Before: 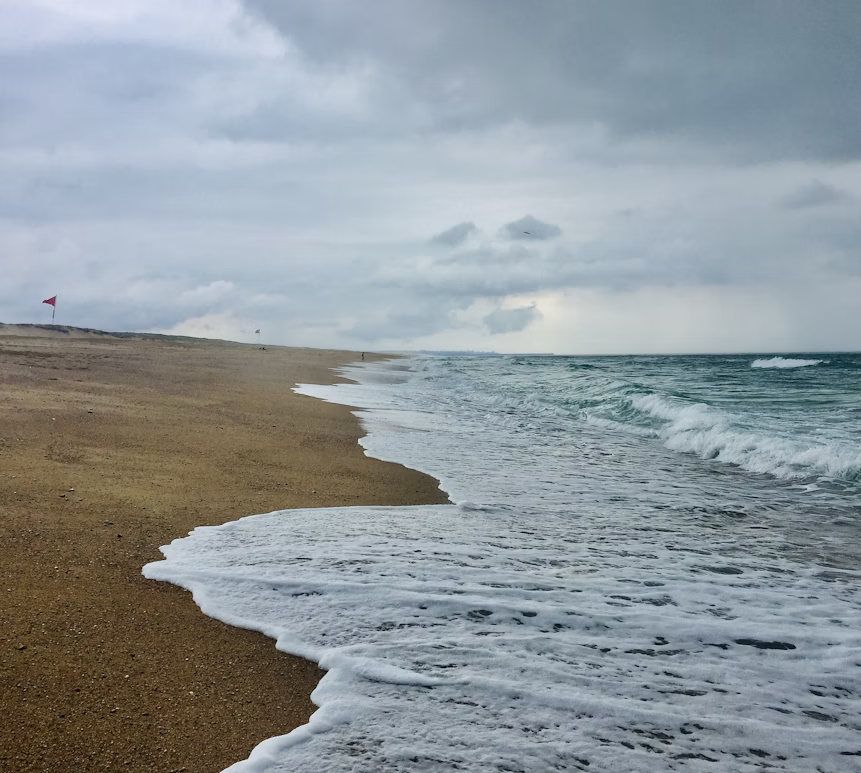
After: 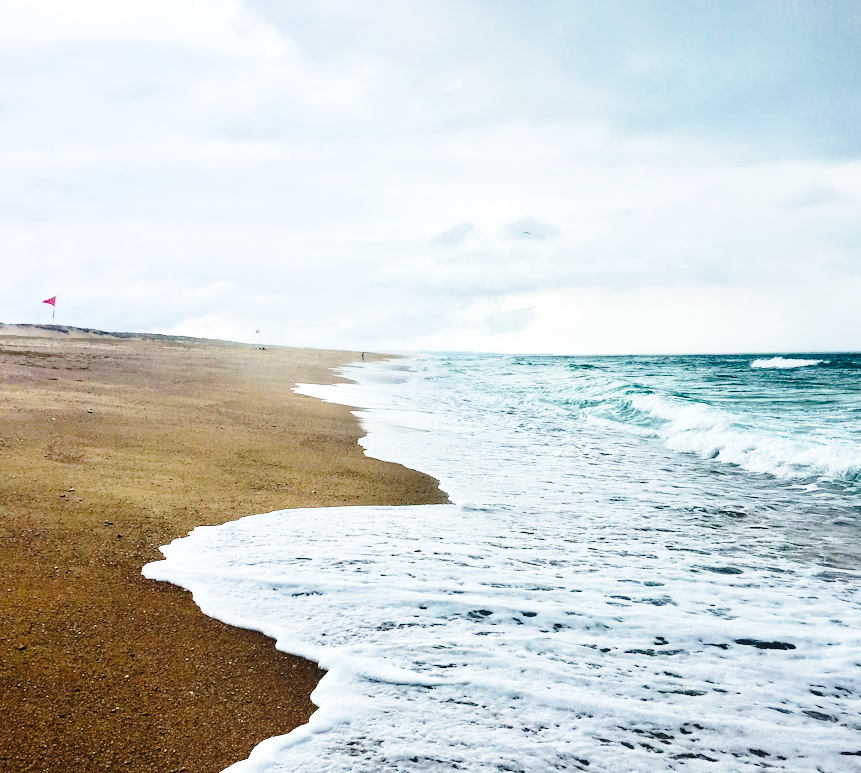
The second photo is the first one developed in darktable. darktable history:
base curve: curves: ch0 [(0, 0) (0.028, 0.03) (0.121, 0.232) (0.46, 0.748) (0.859, 0.968) (1, 1)], preserve colors none
color balance rgb: on, module defaults
tone equalizer: -8 EV 0.001 EV, -7 EV -0.002 EV, -6 EV 0.002 EV, -5 EV -0.03 EV, -4 EV -0.116 EV, -3 EV -0.169 EV, -2 EV 0.24 EV, -1 EV 0.702 EV, +0 EV 0.493 EV
